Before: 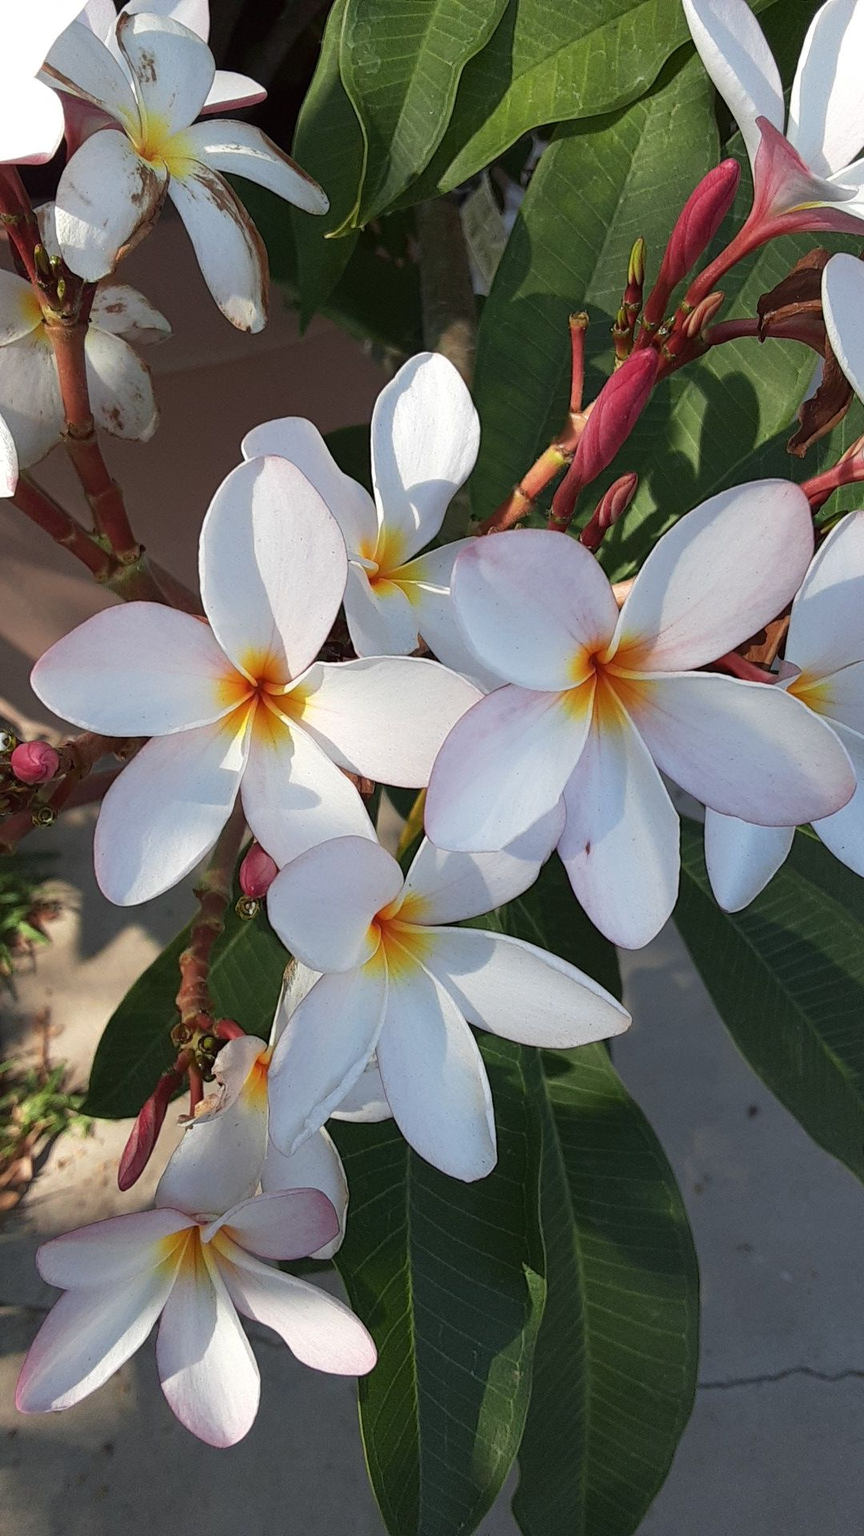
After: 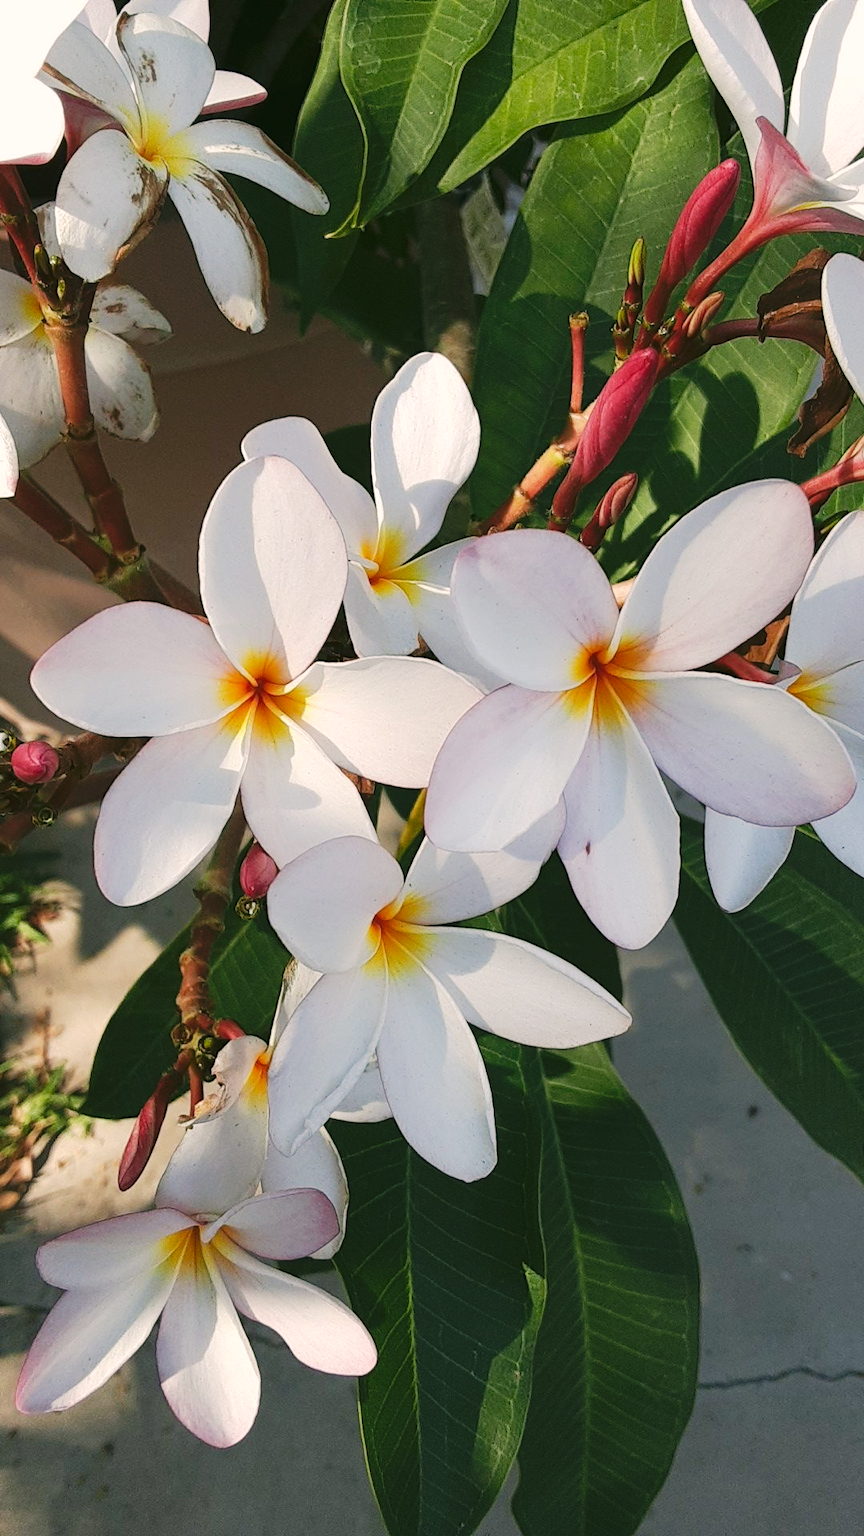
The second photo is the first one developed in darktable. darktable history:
color correction: highlights a* 4.63, highlights b* 4.95, shadows a* -7.64, shadows b* 5.07
tone curve: curves: ch0 [(0, 0) (0.003, 0.049) (0.011, 0.052) (0.025, 0.061) (0.044, 0.08) (0.069, 0.101) (0.1, 0.119) (0.136, 0.139) (0.177, 0.172) (0.224, 0.222) (0.277, 0.292) (0.335, 0.367) (0.399, 0.444) (0.468, 0.538) (0.543, 0.623) (0.623, 0.713) (0.709, 0.784) (0.801, 0.844) (0.898, 0.916) (1, 1)], preserve colors none
